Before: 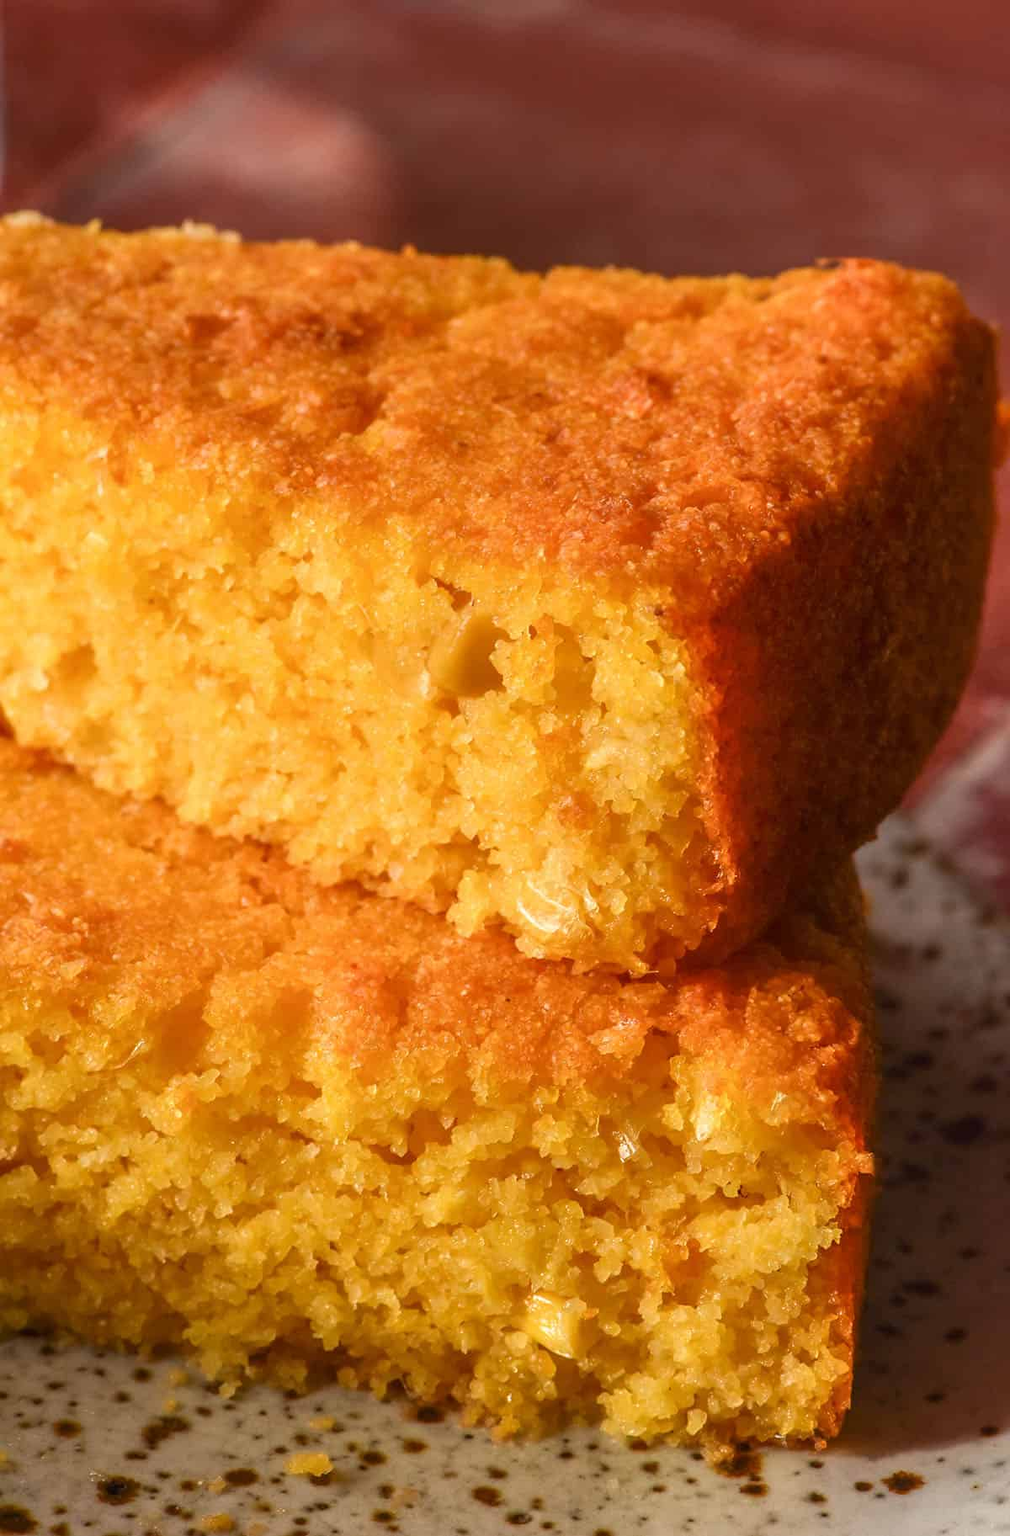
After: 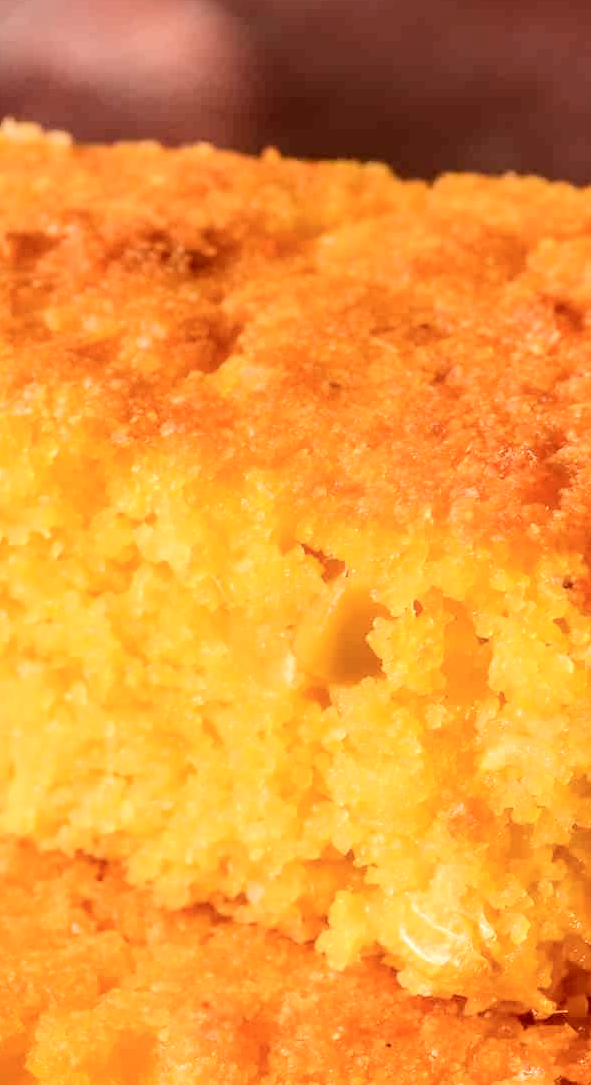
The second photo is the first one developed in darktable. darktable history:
contrast brightness saturation: contrast 0.097, brightness 0.031, saturation 0.087
crop: left 17.961%, top 7.86%, right 32.746%, bottom 32.666%
tone curve: curves: ch0 [(0, 0) (0.003, 0.002) (0.011, 0.006) (0.025, 0.012) (0.044, 0.021) (0.069, 0.027) (0.1, 0.035) (0.136, 0.06) (0.177, 0.108) (0.224, 0.173) (0.277, 0.26) (0.335, 0.353) (0.399, 0.453) (0.468, 0.555) (0.543, 0.641) (0.623, 0.724) (0.709, 0.792) (0.801, 0.857) (0.898, 0.918) (1, 1)], color space Lab, independent channels, preserve colors none
